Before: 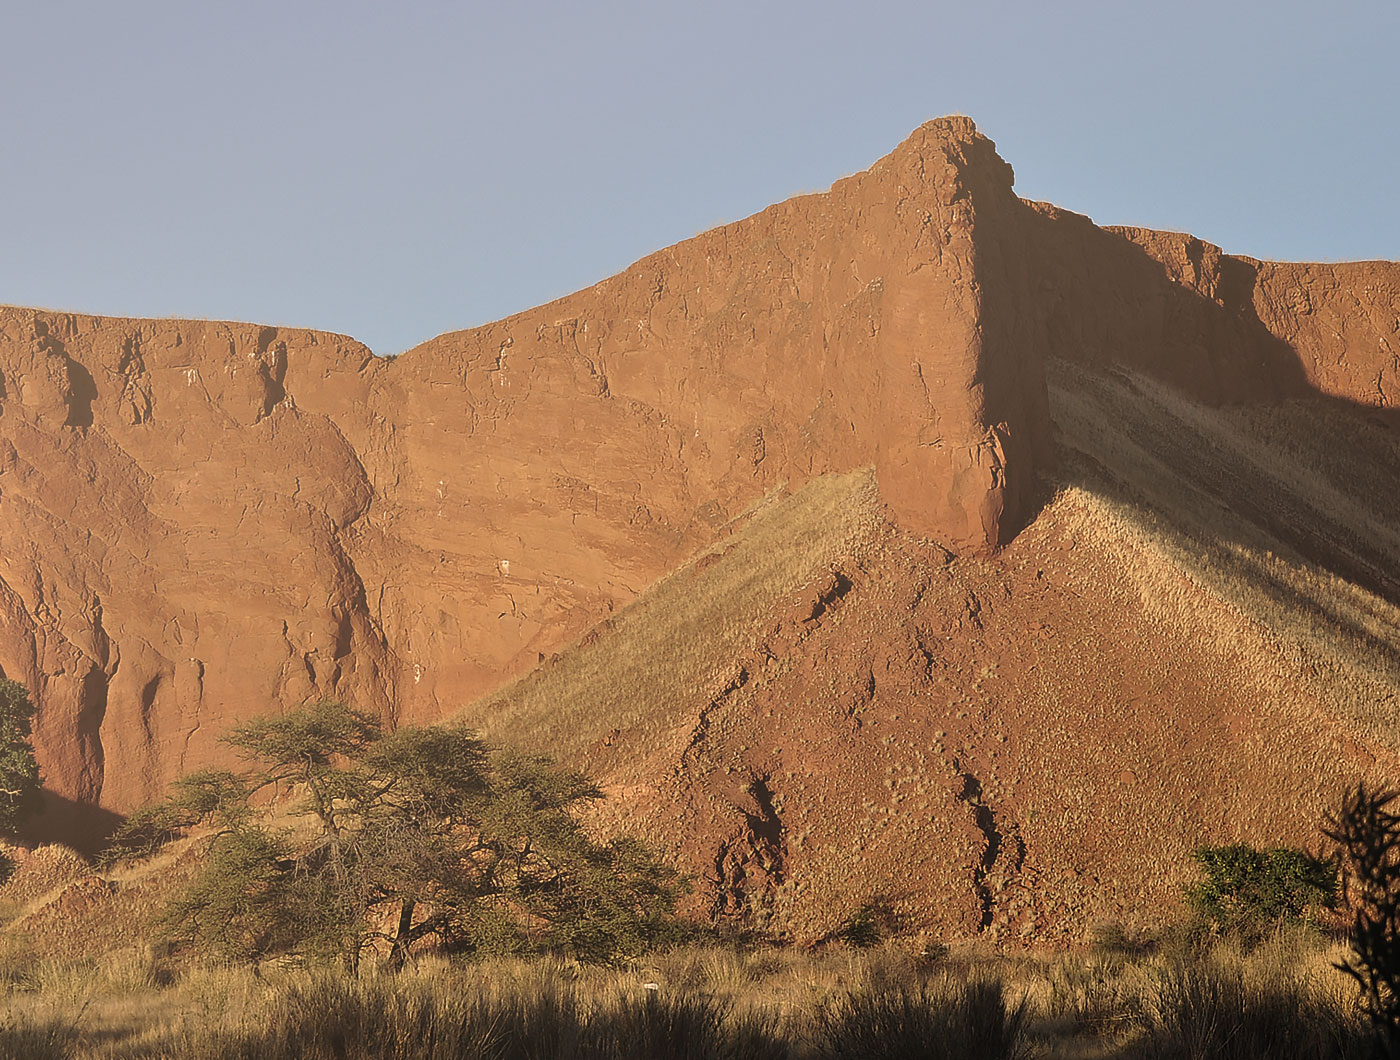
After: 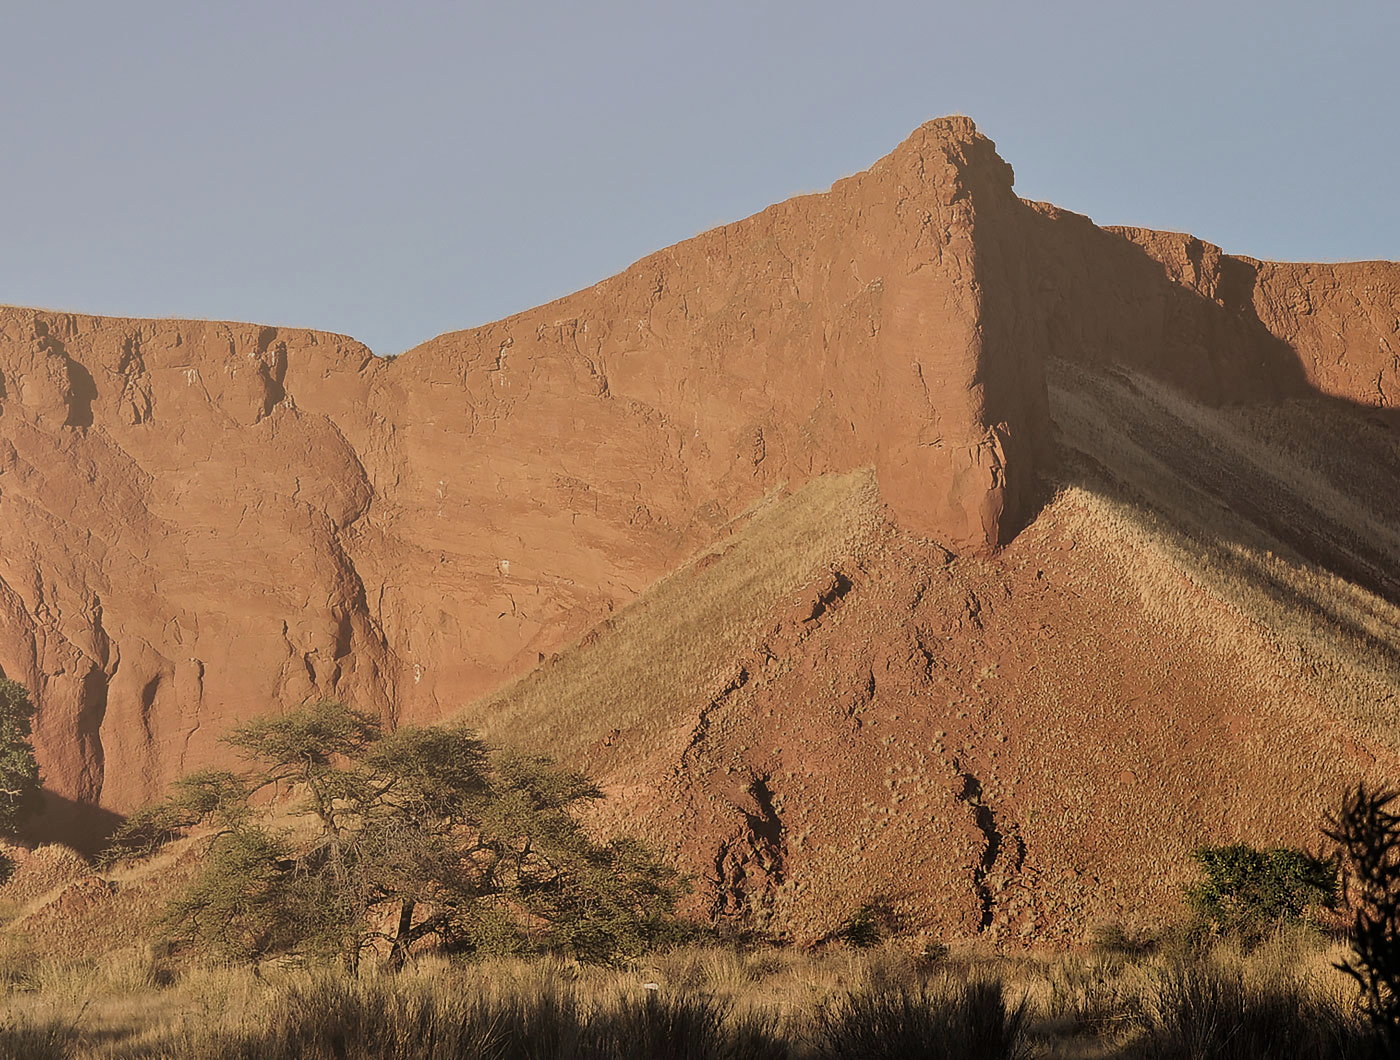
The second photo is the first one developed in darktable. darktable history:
filmic rgb: black relative exposure -16 EV, white relative exposure 4.91 EV, hardness 6.24
contrast equalizer: y [[0.509, 0.517, 0.523, 0.523, 0.517, 0.509], [0.5 ×6], [0.5 ×6], [0 ×6], [0 ×6]]
